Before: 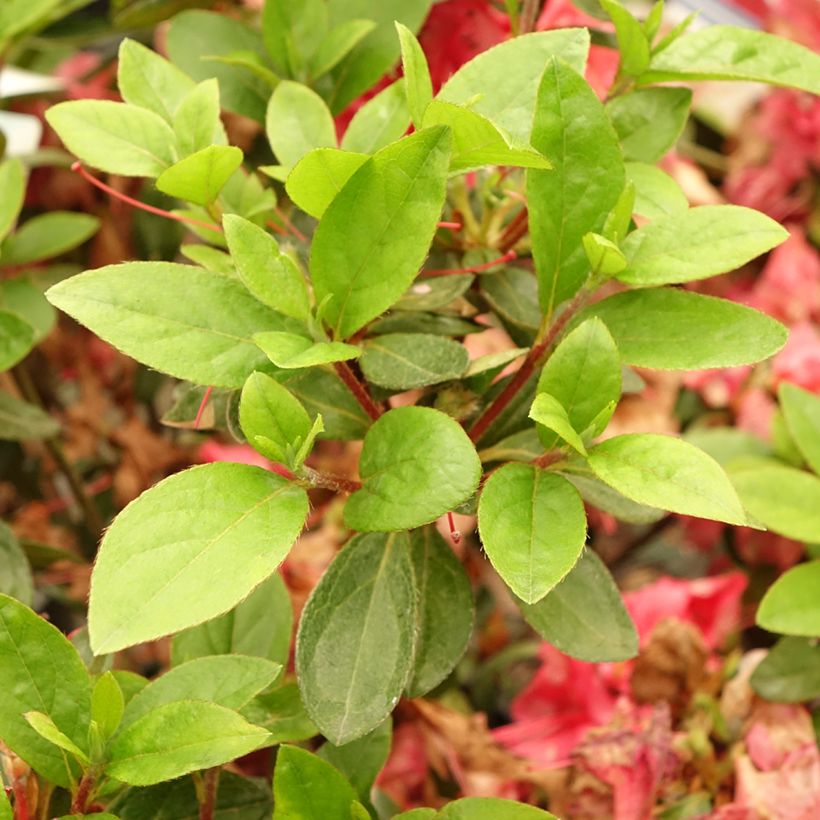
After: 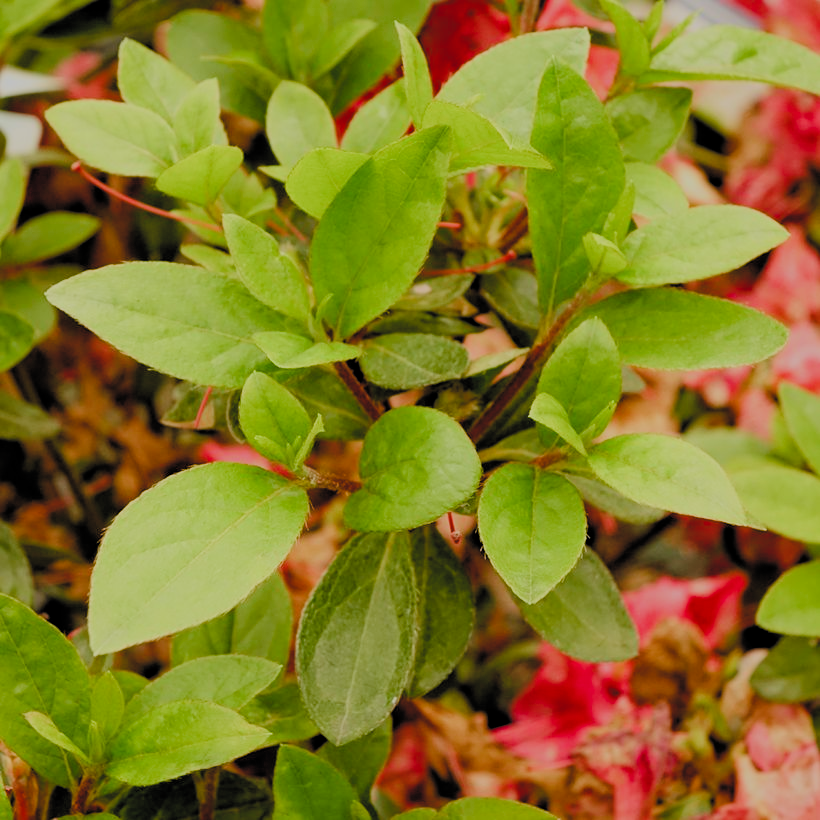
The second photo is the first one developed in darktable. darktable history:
exposure: exposure -0.431 EV, compensate highlight preservation false
filmic rgb: black relative exposure -4.35 EV, white relative exposure 4.56 EV, hardness 2.39, contrast 1.055, preserve chrominance RGB euclidean norm, color science v5 (2021), contrast in shadows safe, contrast in highlights safe
tone equalizer: on, module defaults
color balance rgb: perceptual saturation grading › global saturation 20%, perceptual saturation grading › highlights -24.942%, perceptual saturation grading › shadows 50.032%, global vibrance 9.698%
